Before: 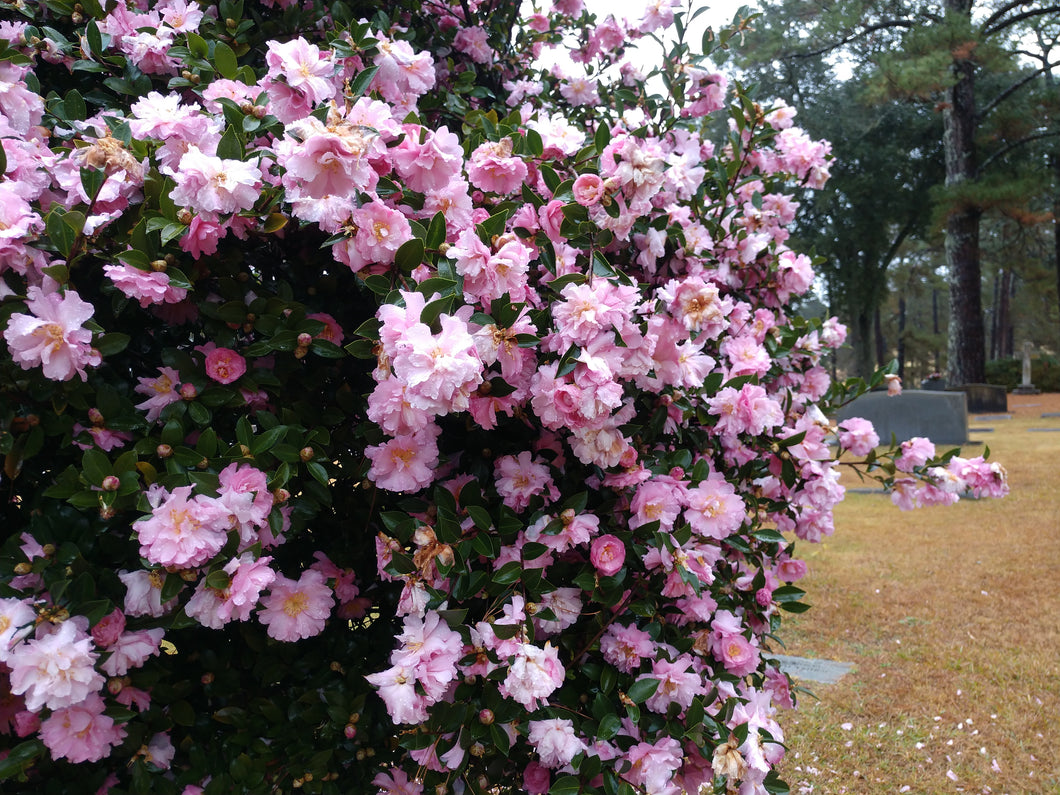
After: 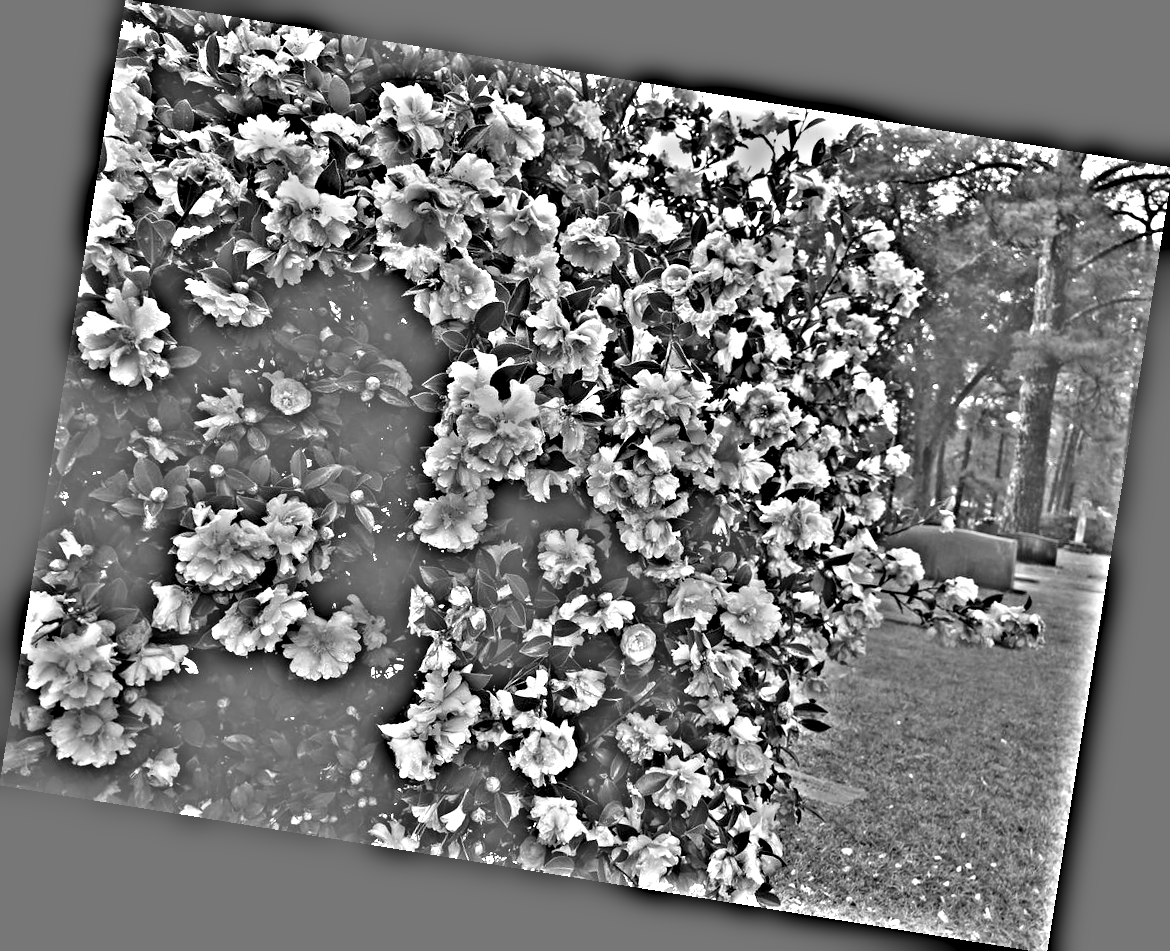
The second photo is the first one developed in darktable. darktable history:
highpass: sharpness 49.79%, contrast boost 49.79%
crop and rotate: left 0.126%
rotate and perspective: rotation 9.12°, automatic cropping off
